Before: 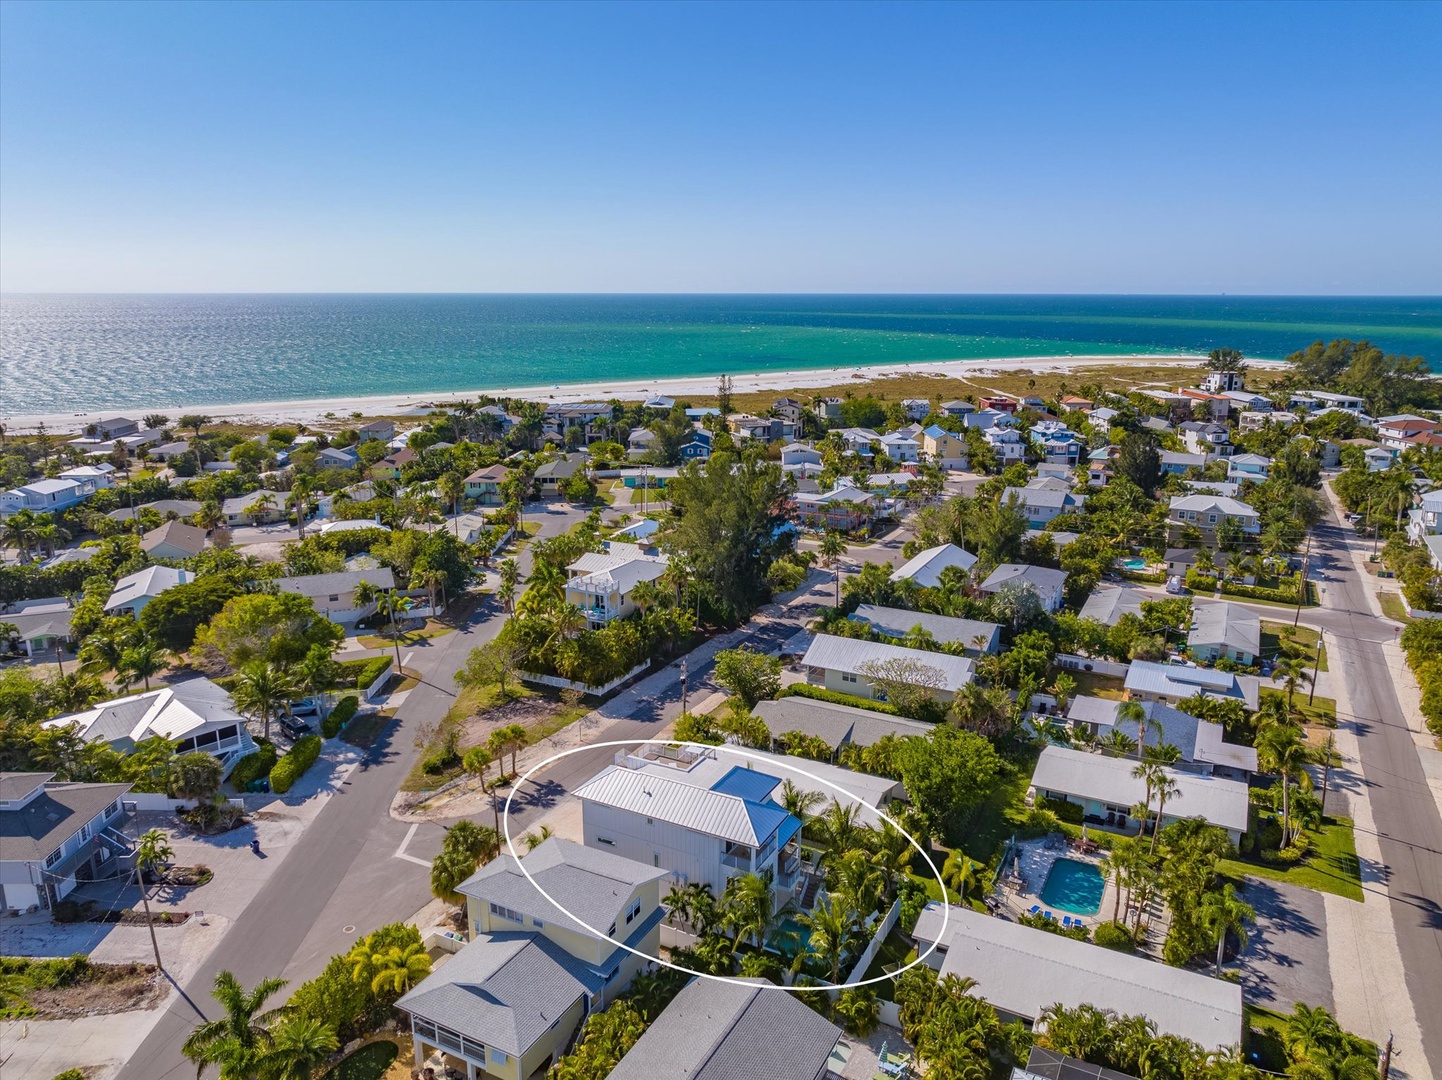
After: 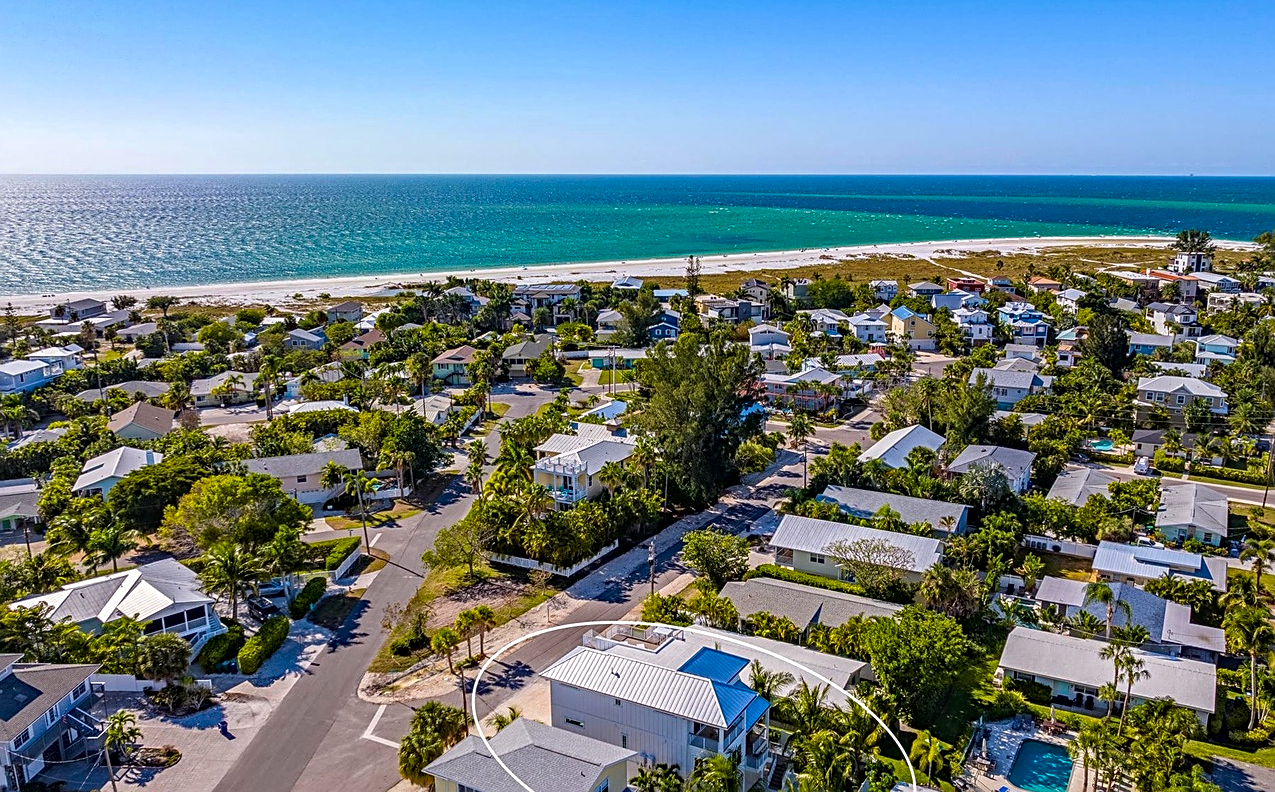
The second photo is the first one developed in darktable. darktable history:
crop and rotate: left 2.286%, top 11.089%, right 9.269%, bottom 15.569%
contrast equalizer: octaves 7, y [[0.5, 0.504, 0.515, 0.527, 0.535, 0.534], [0.5 ×6], [0.491, 0.387, 0.179, 0.068, 0.068, 0.068], [0 ×5, 0.023], [0 ×6]]
sharpen: on, module defaults
exposure: exposure -0.287 EV, compensate highlight preservation false
contrast brightness saturation: contrast 0.079, saturation 0.202
haze removal: compatibility mode true, adaptive false
local contrast: on, module defaults
tone equalizer: -8 EV -0.437 EV, -7 EV -0.418 EV, -6 EV -0.344 EV, -5 EV -0.239 EV, -3 EV 0.195 EV, -2 EV 0.335 EV, -1 EV 0.398 EV, +0 EV 0.432 EV, luminance estimator HSV value / RGB max
